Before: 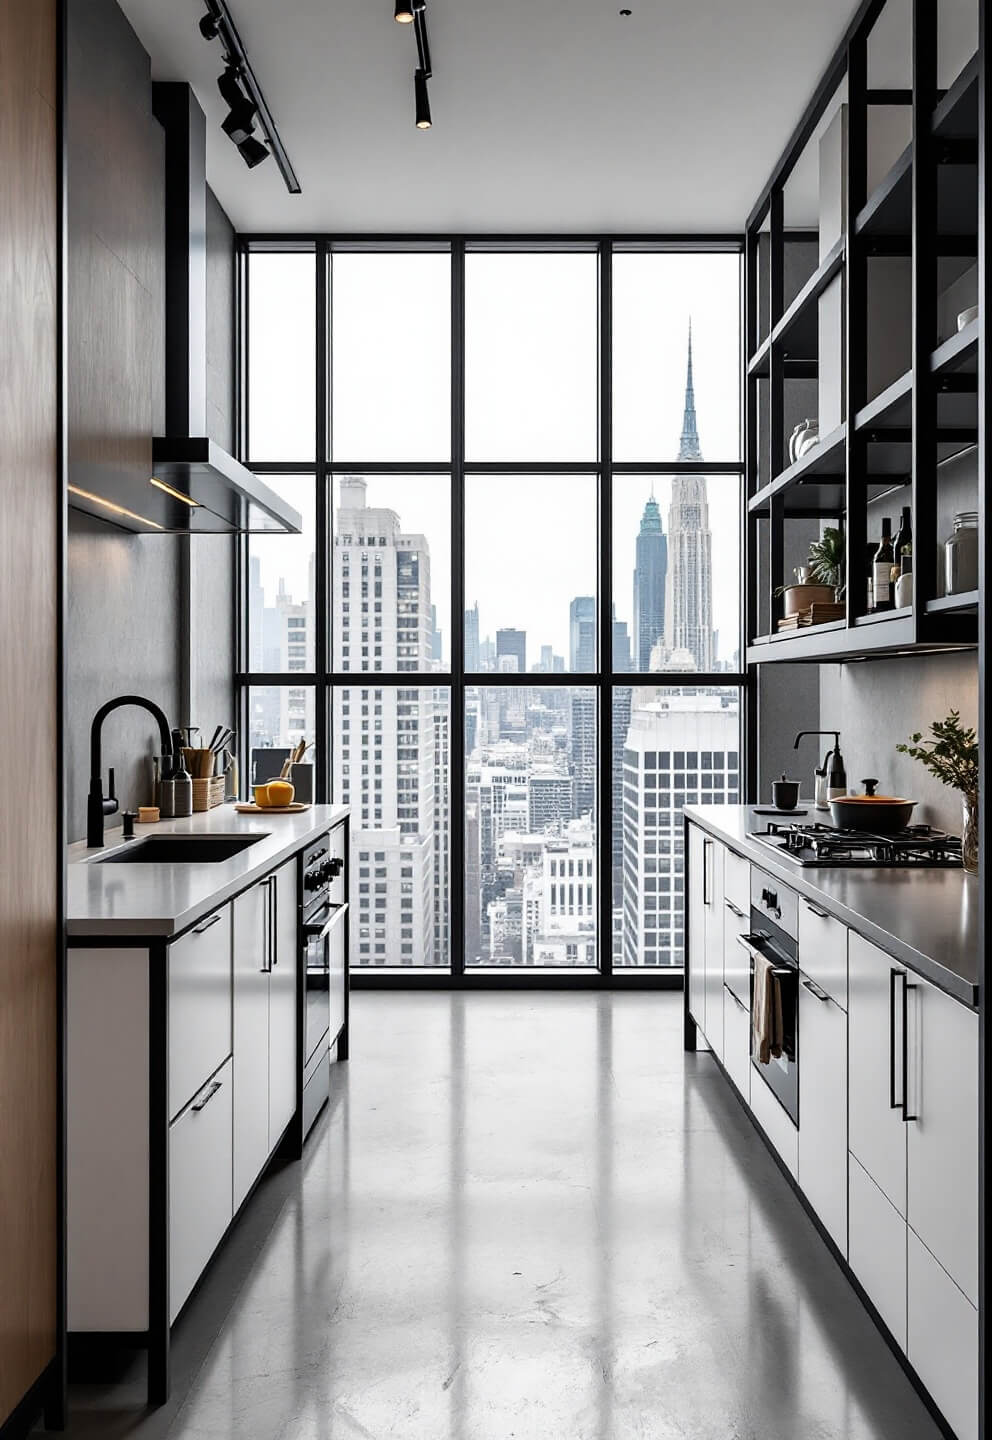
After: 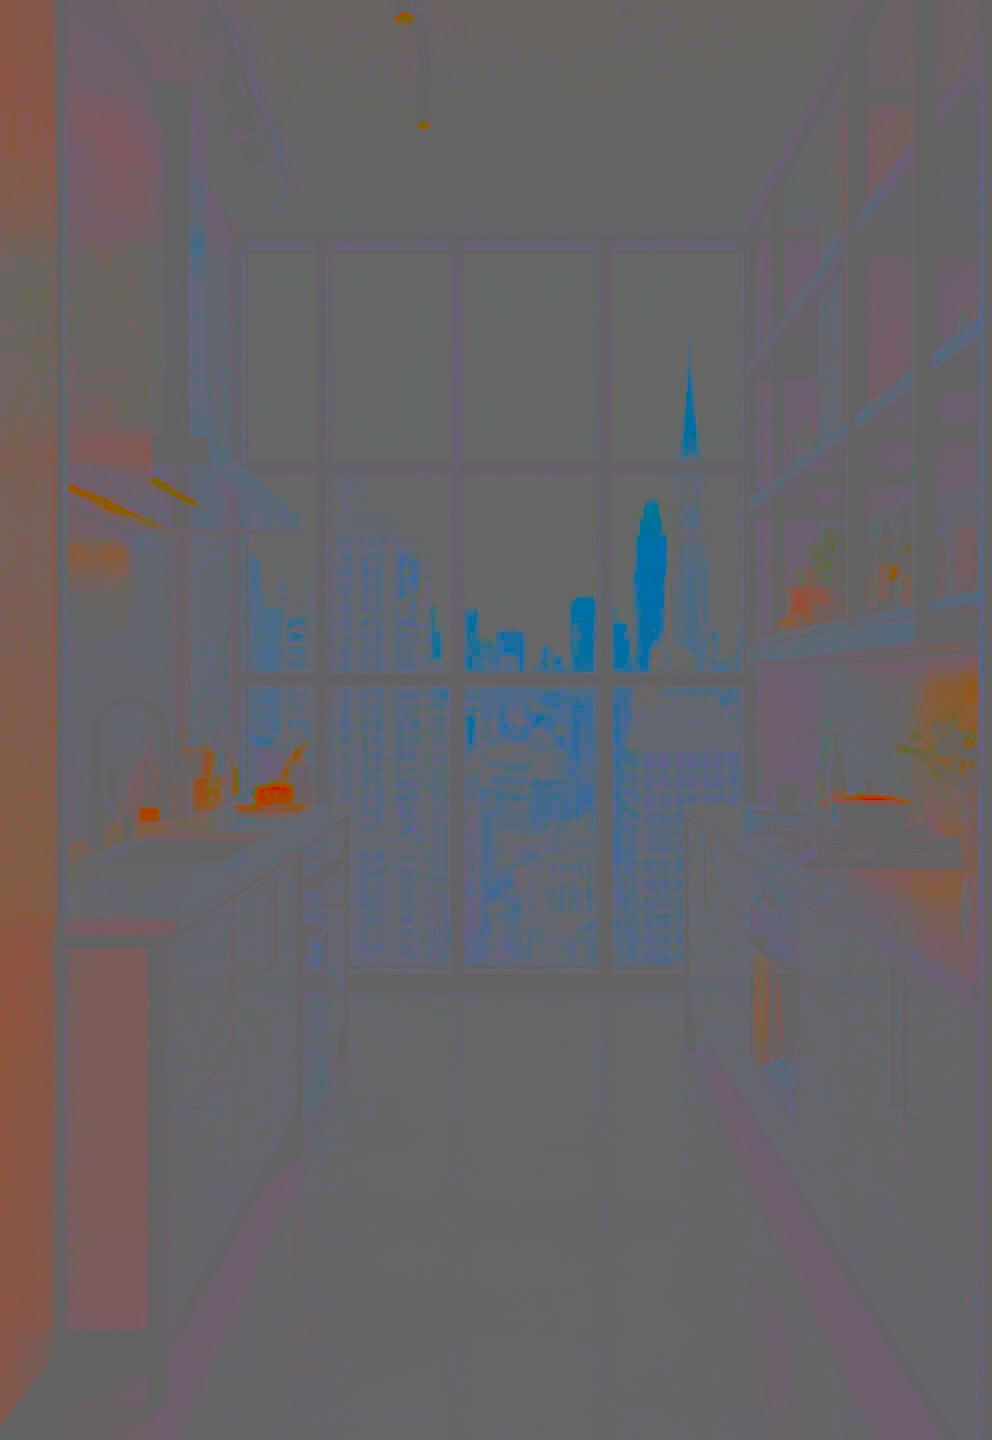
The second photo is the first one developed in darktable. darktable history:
levels: levels [0, 0.474, 0.947]
contrast brightness saturation: contrast -0.986, brightness -0.159, saturation 0.731
tone equalizer: -8 EV -0.721 EV, -7 EV -0.683 EV, -6 EV -0.637 EV, -5 EV -0.408 EV, -3 EV 0.384 EV, -2 EV 0.6 EV, -1 EV 0.698 EV, +0 EV 0.722 EV, edges refinement/feathering 500, mask exposure compensation -1.57 EV, preserve details no
color balance rgb: shadows lift › chroma 6.377%, shadows lift › hue 304.17°, power › luminance -14.914%, linear chroma grading › global chroma 15.242%, perceptual saturation grading › global saturation 19.382%, perceptual brilliance grading › global brilliance 14.531%, perceptual brilliance grading › shadows -35.721%
